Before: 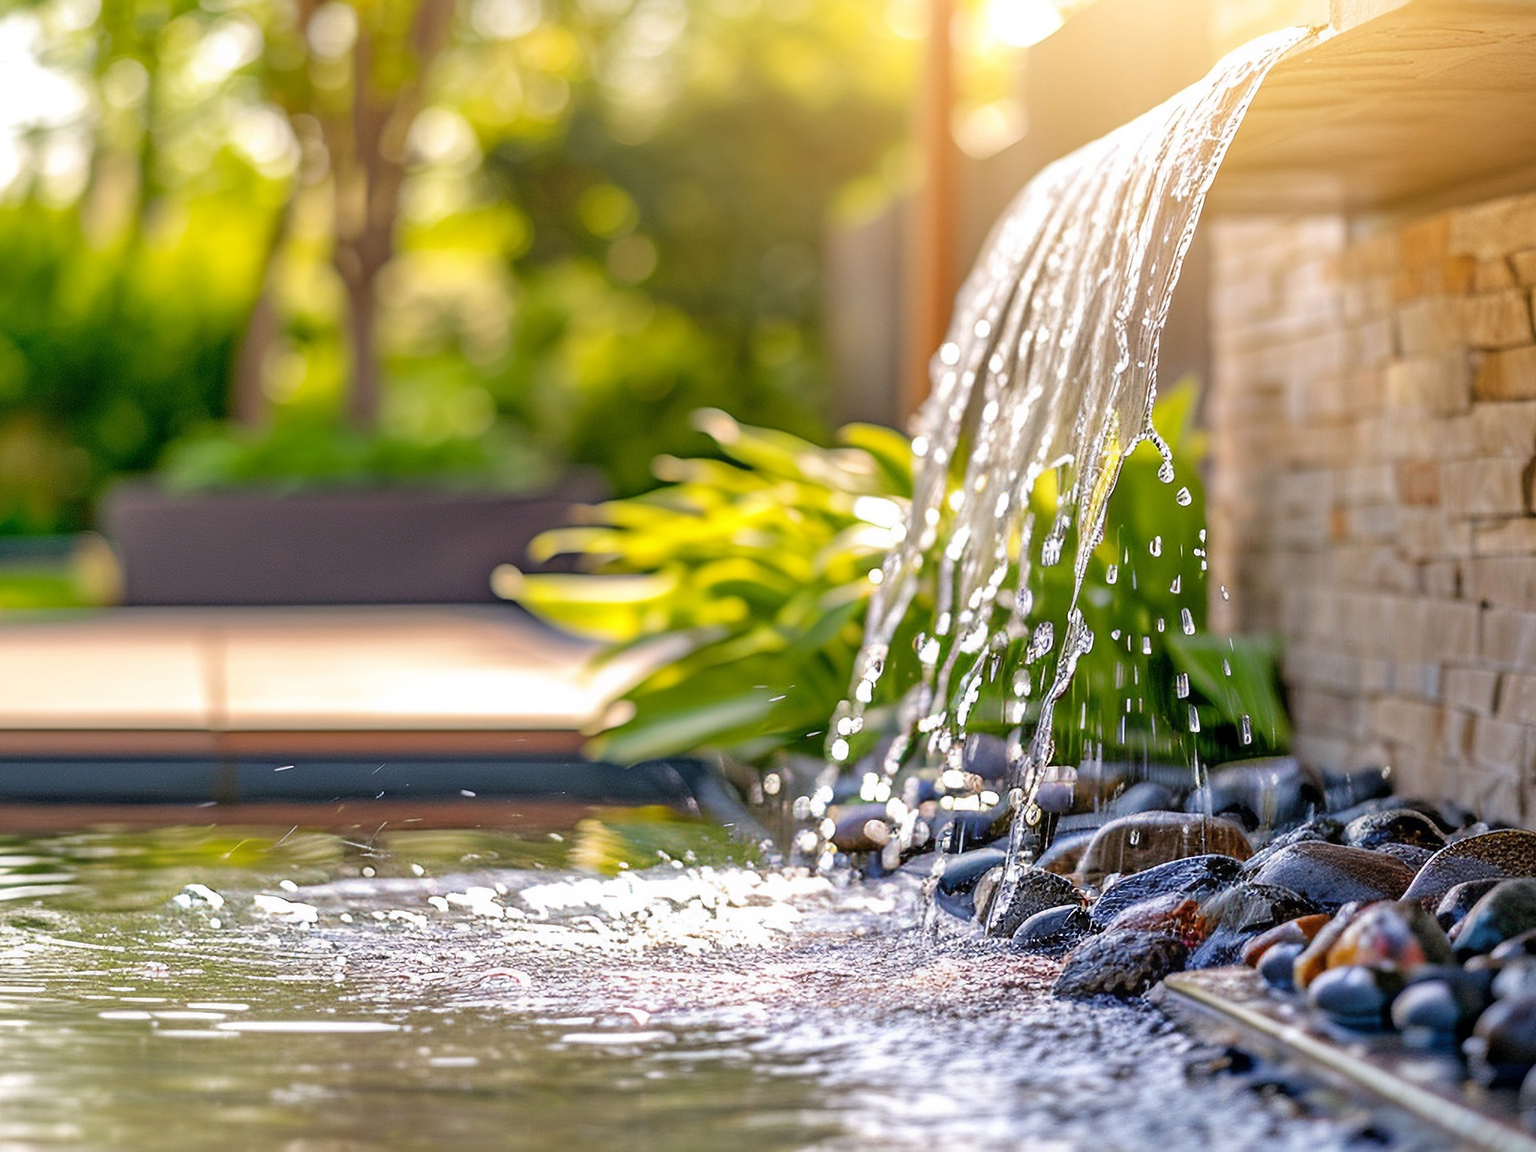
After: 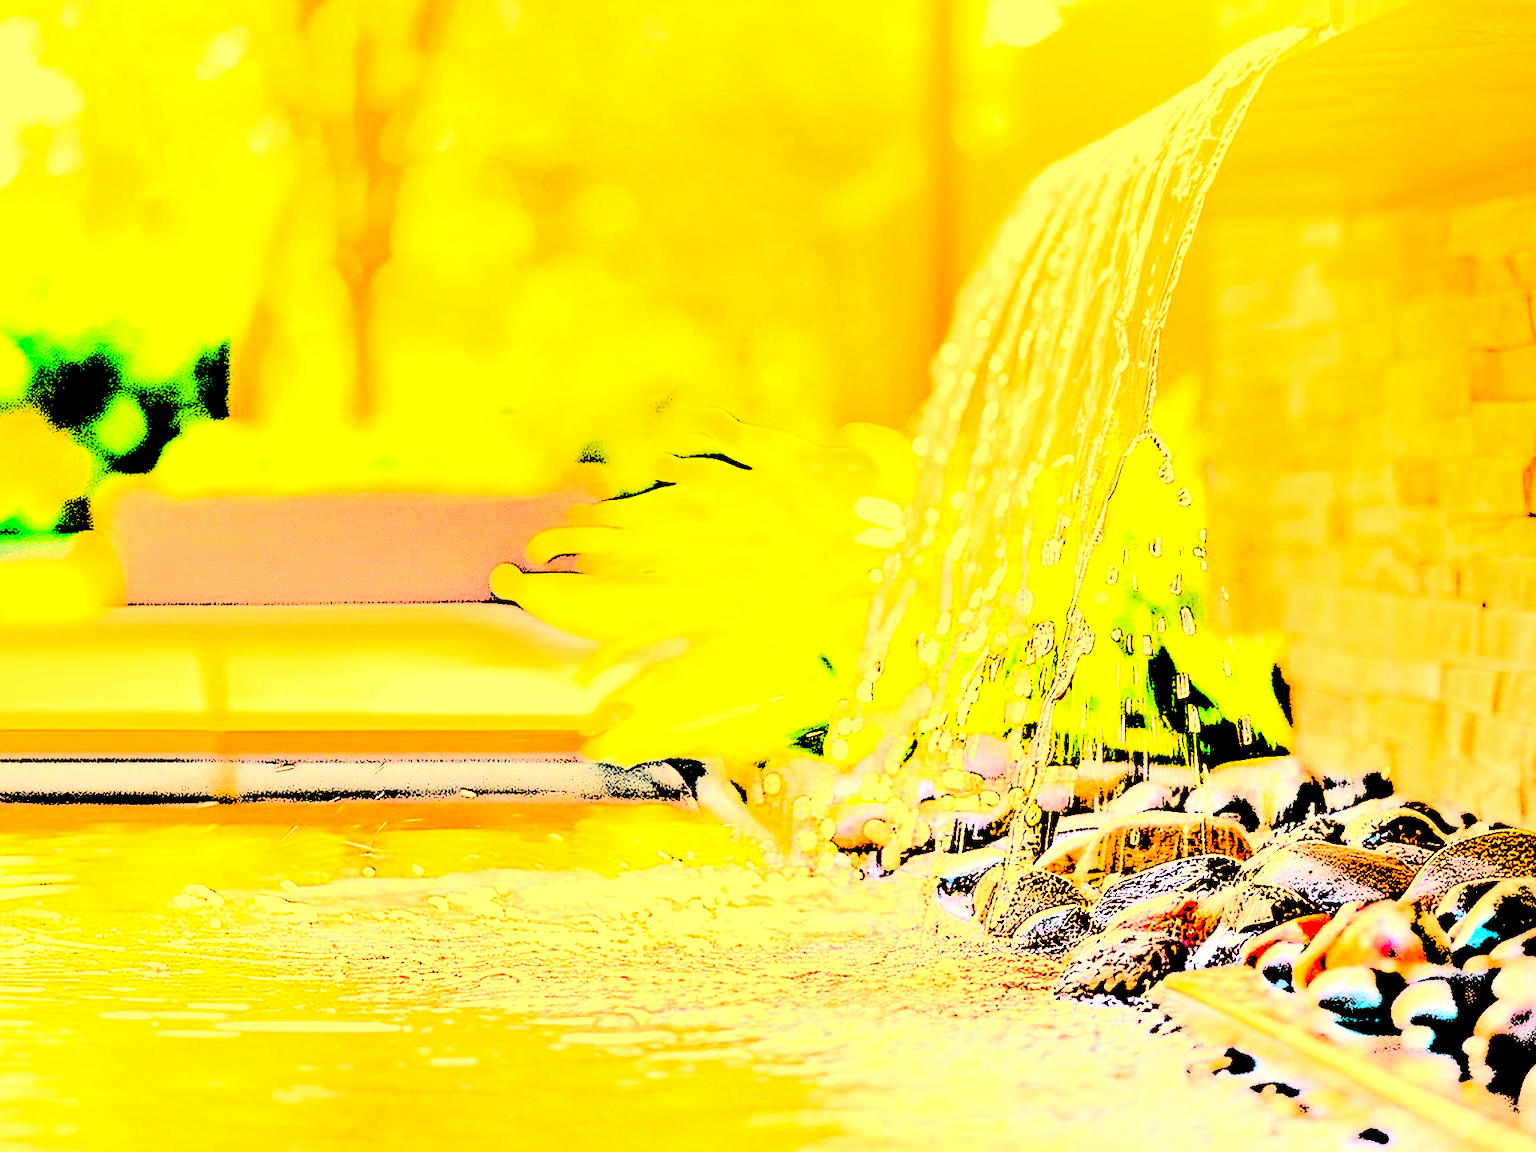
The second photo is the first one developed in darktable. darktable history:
white balance: red 1.467, blue 0.684
exposure: black level correction 0, exposure 1.015 EV, compensate exposure bias true, compensate highlight preservation false
rgb levels: levels [[0.029, 0.461, 0.922], [0, 0.5, 1], [0, 0.5, 1]]
color balance rgb: perceptual saturation grading › global saturation 34.05%, global vibrance 5.56%
contrast brightness saturation: contrast 0.08, saturation 0.02
sharpen: on, module defaults
levels: levels [0.246, 0.246, 0.506]
graduated density: on, module defaults
